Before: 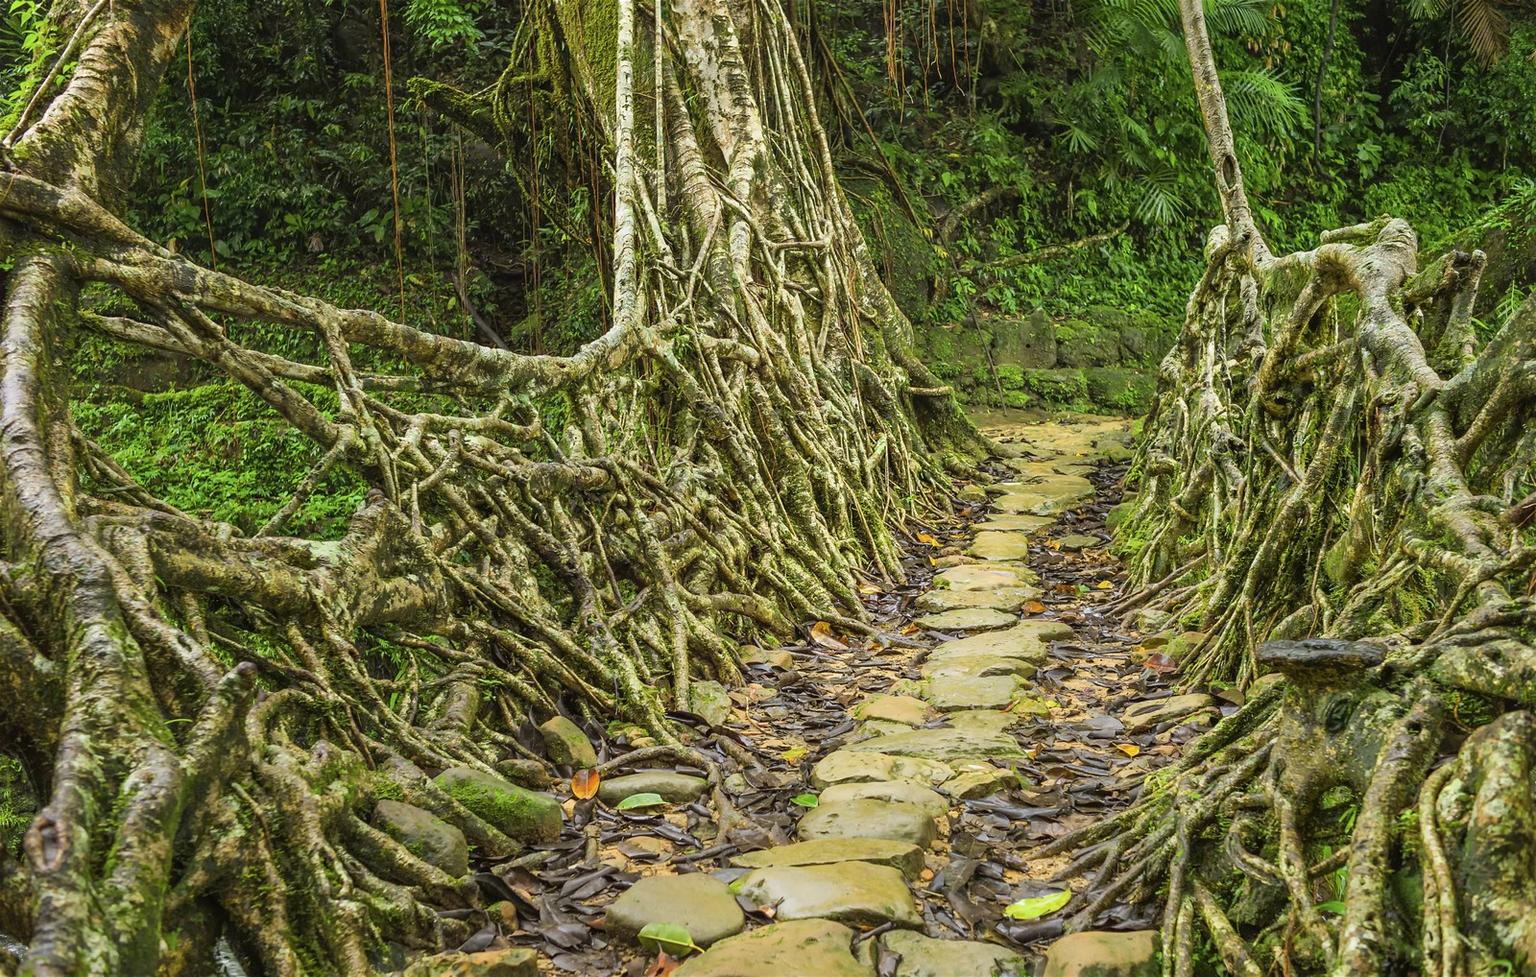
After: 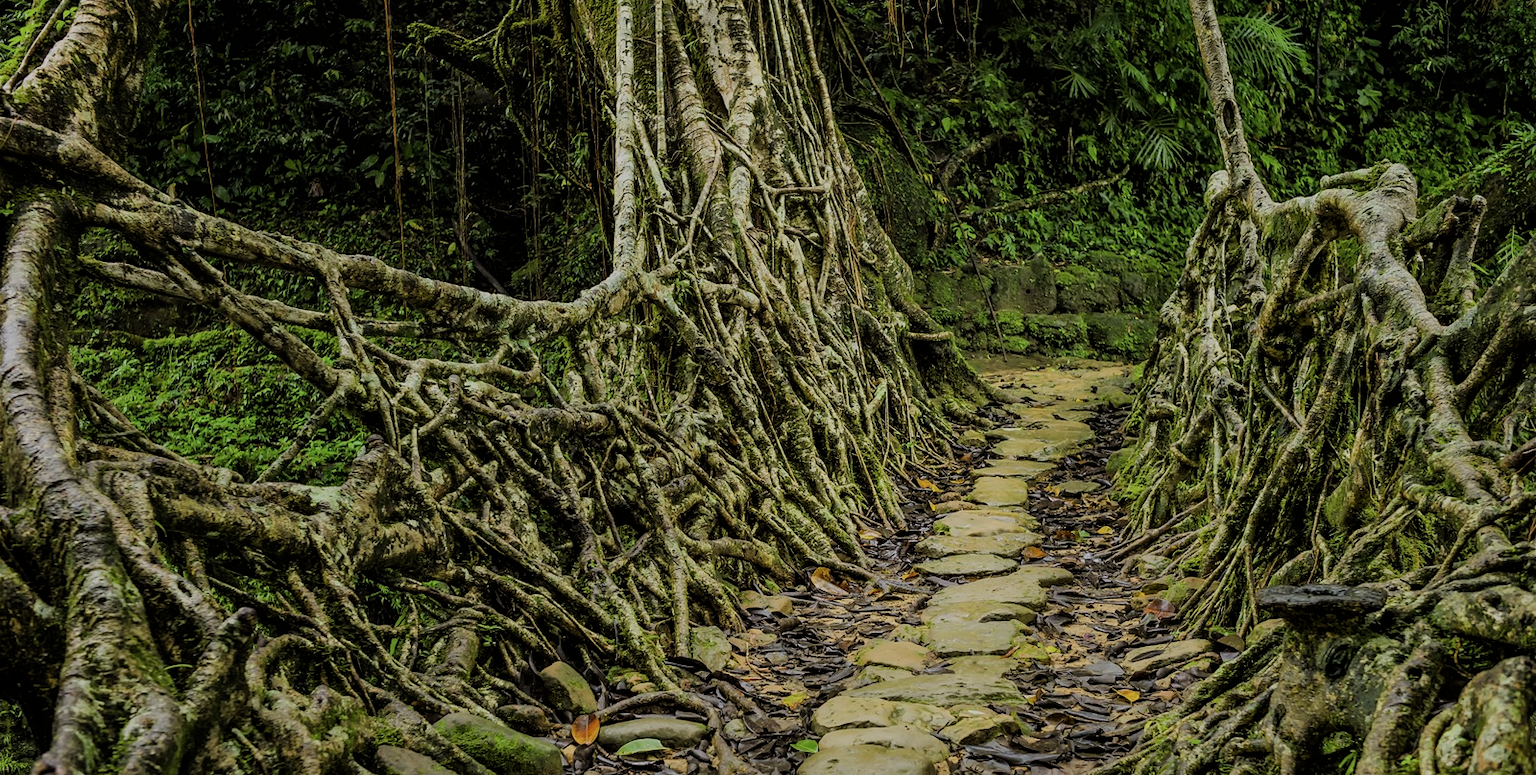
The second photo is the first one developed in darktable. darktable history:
exposure: black level correction 0, exposure -0.766 EV, compensate highlight preservation false
filmic rgb: black relative exposure -5 EV, white relative exposure 3.2 EV, hardness 3.42, contrast 1.2, highlights saturation mix -30%
rgb levels: preserve colors max RGB
crop and rotate: top 5.667%, bottom 14.937%
